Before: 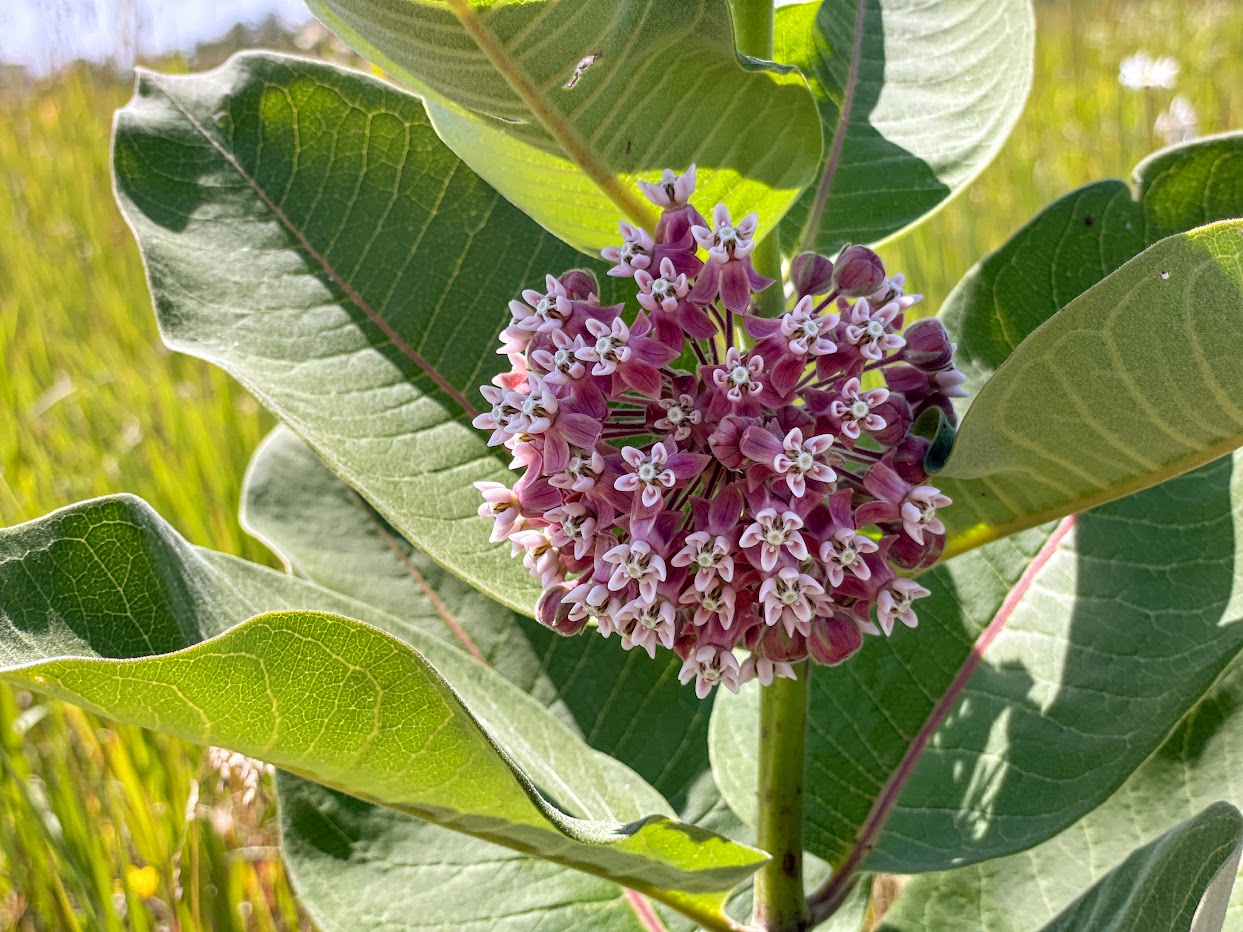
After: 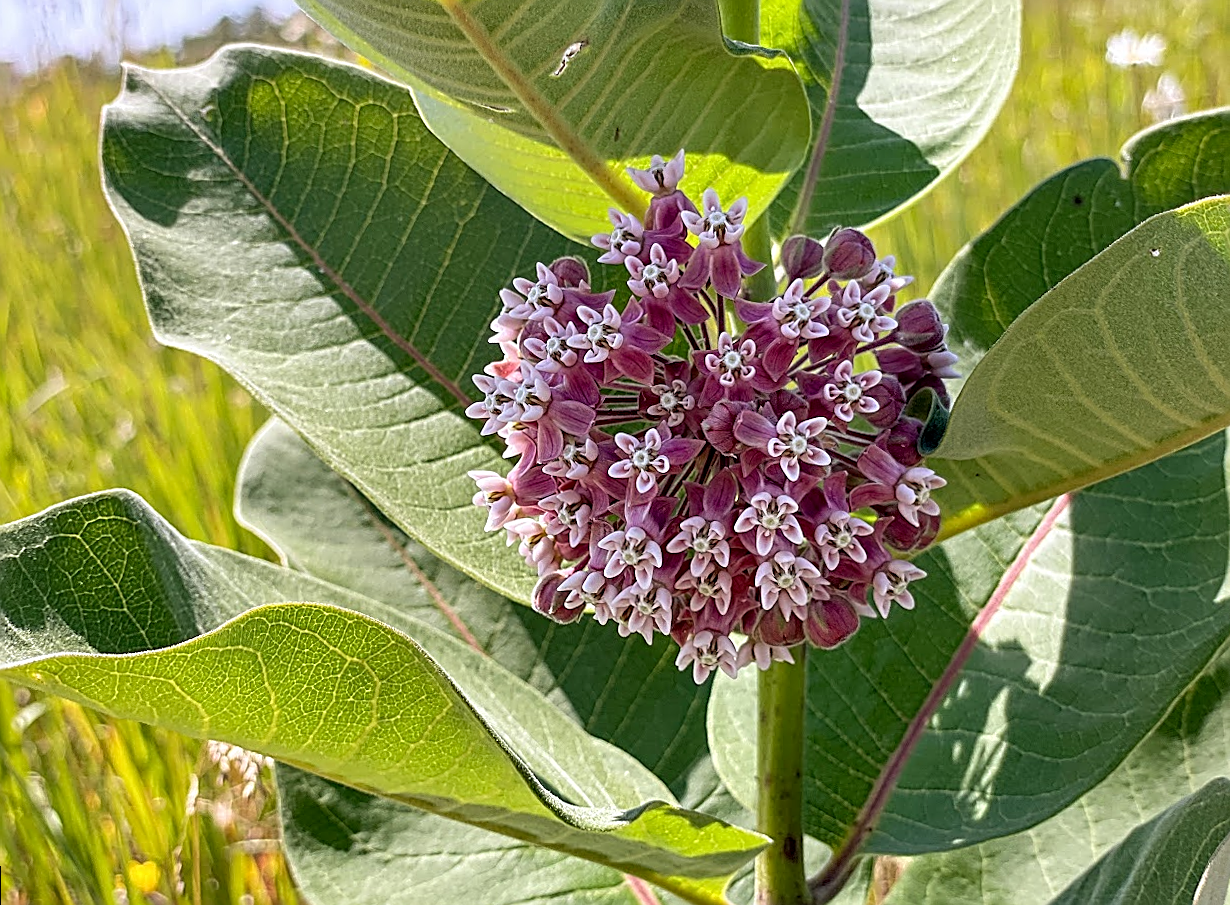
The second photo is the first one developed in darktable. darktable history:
exposure: black level correction 0.001, compensate highlight preservation false
rotate and perspective: rotation -1°, crop left 0.011, crop right 0.989, crop top 0.025, crop bottom 0.975
sharpen: amount 1
white balance: emerald 1
